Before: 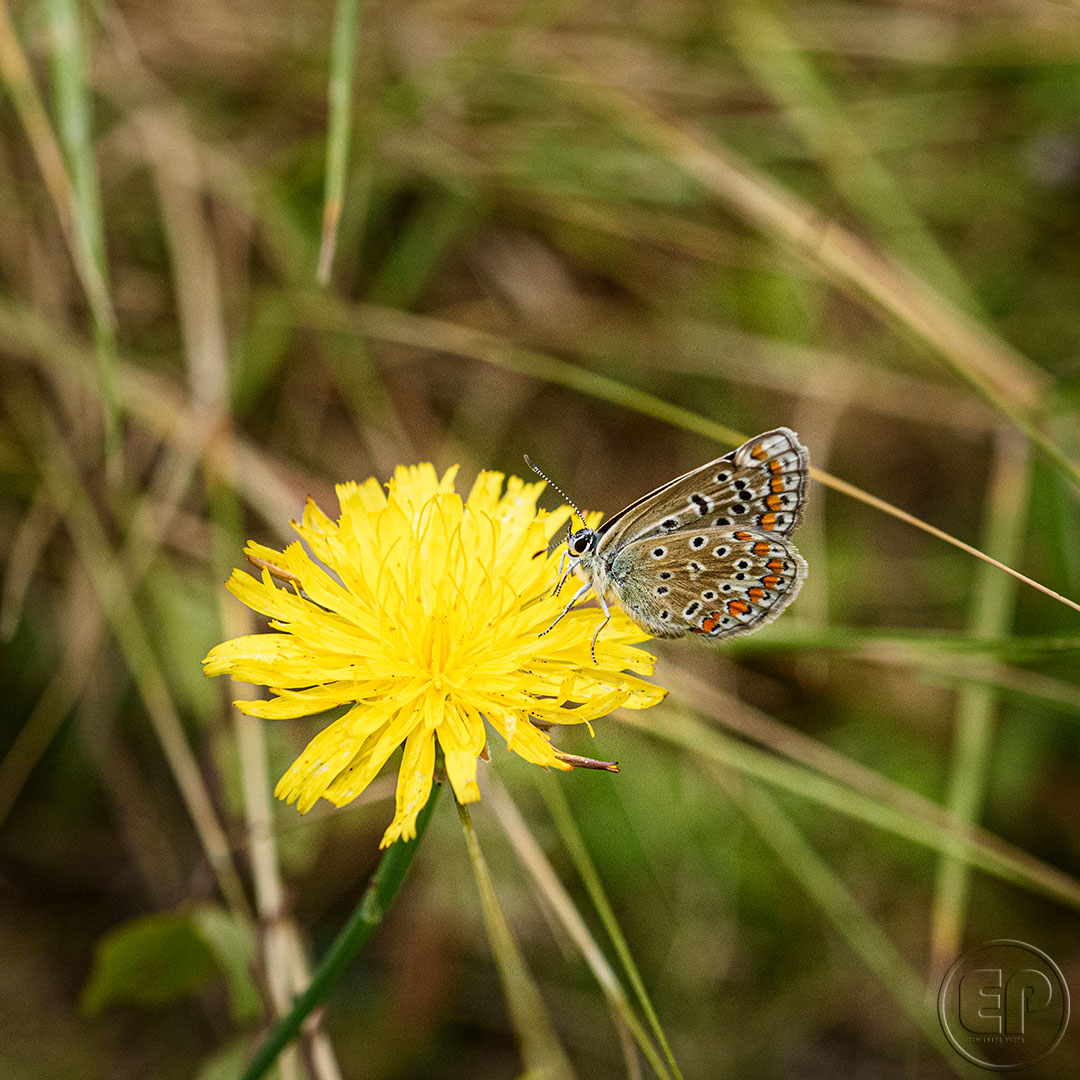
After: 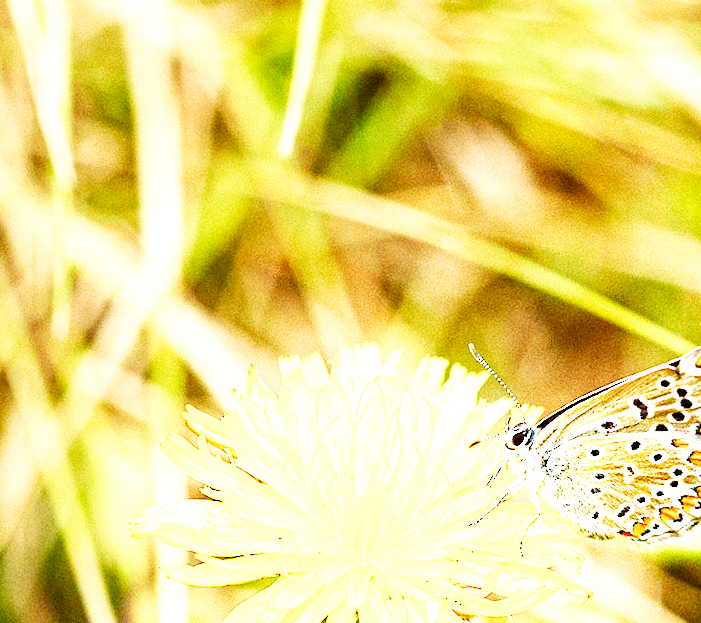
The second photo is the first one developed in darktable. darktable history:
exposure: black level correction 0.001, exposure 1.735 EV, compensate highlight preservation false
crop and rotate: angle -4.99°, left 2.122%, top 6.945%, right 27.566%, bottom 30.519%
base curve: curves: ch0 [(0, 0) (0.007, 0.004) (0.027, 0.03) (0.046, 0.07) (0.207, 0.54) (0.442, 0.872) (0.673, 0.972) (1, 1)], preserve colors none
